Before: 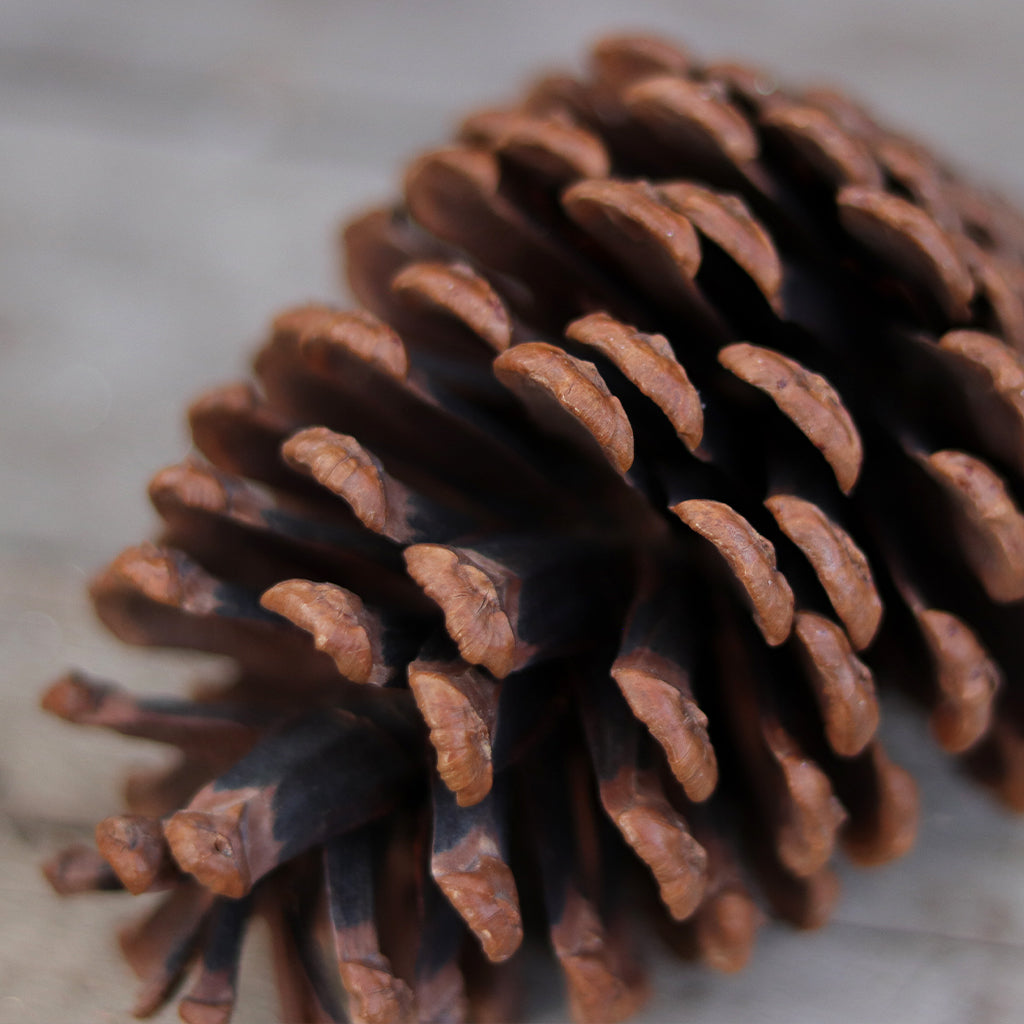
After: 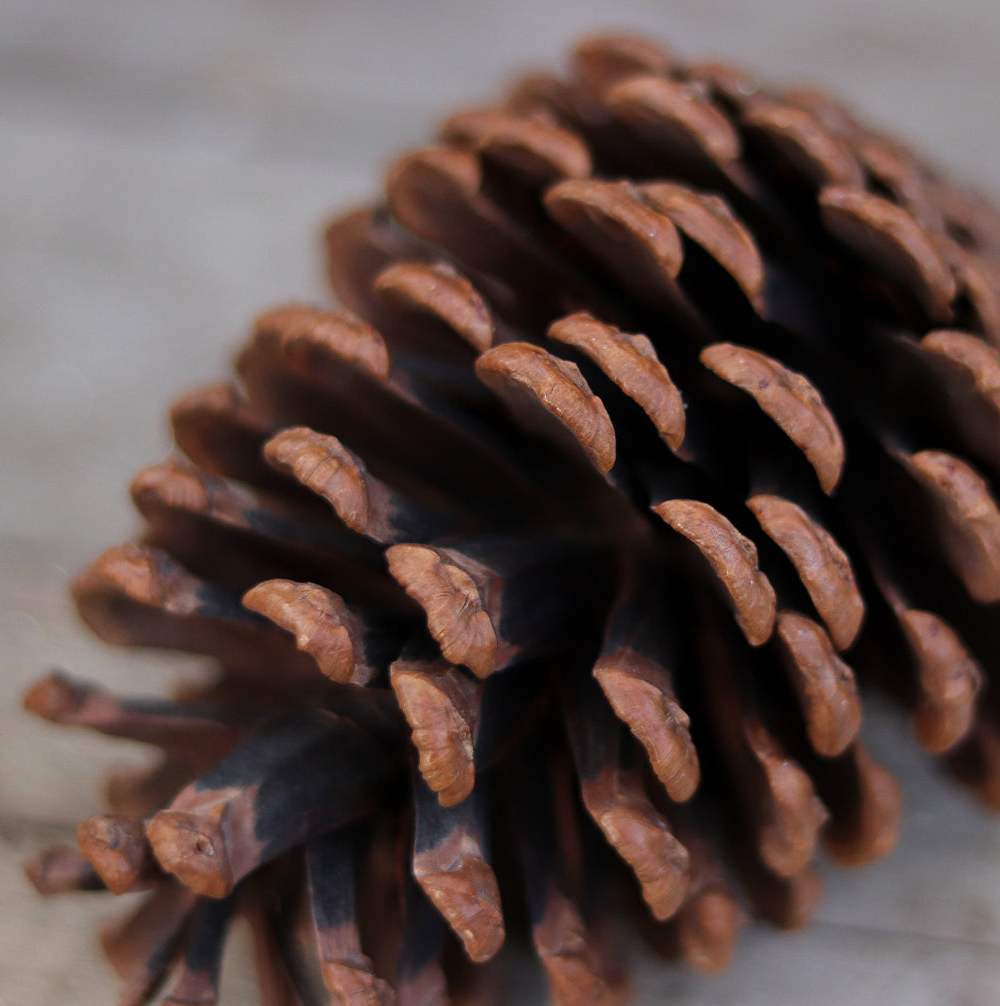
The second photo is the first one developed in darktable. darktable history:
crop and rotate: left 1.765%, right 0.557%, bottom 1.742%
